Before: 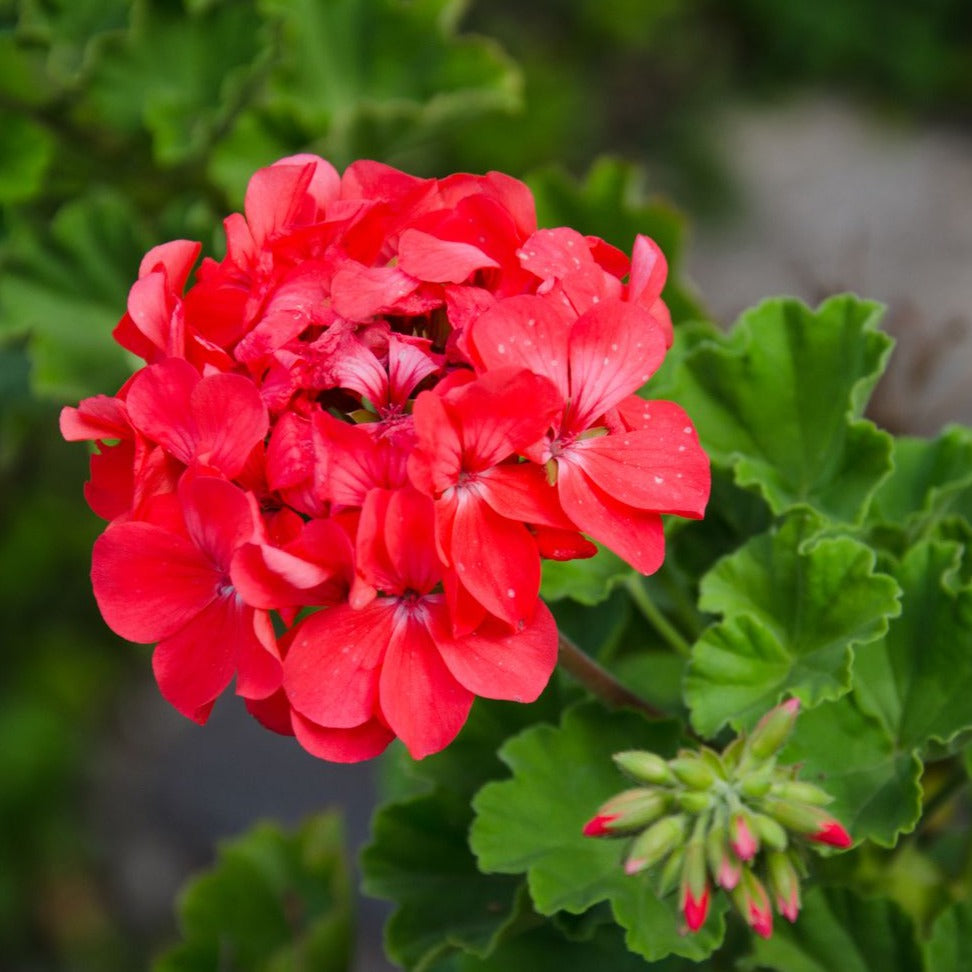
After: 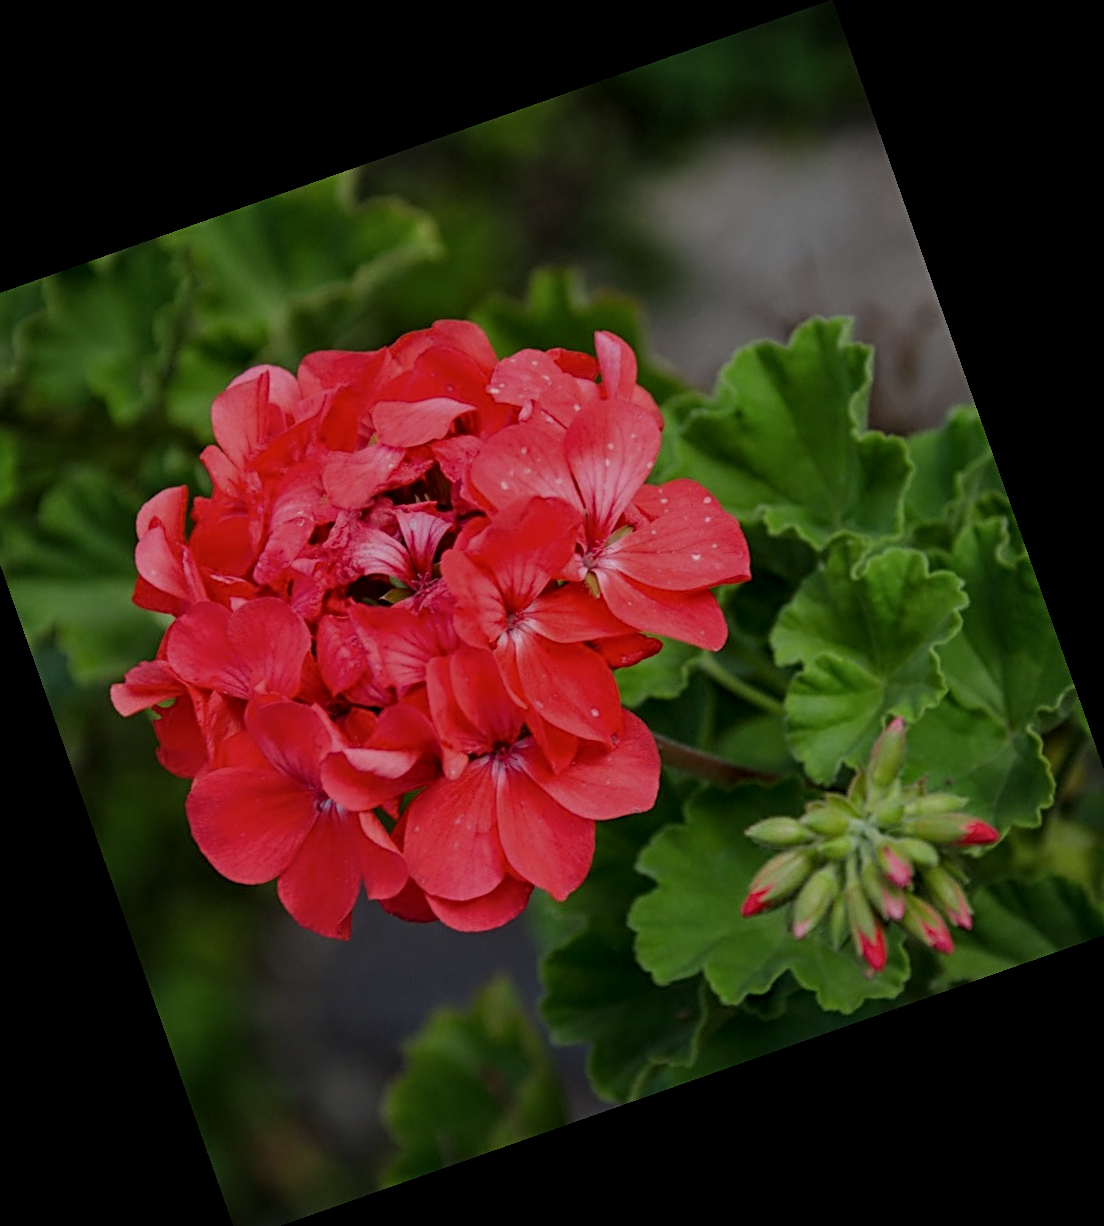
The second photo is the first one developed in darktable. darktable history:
crop and rotate: angle 19.43°, left 6.812%, right 4.125%, bottom 1.087%
local contrast: detail 130%
sharpen: radius 3.119
exposure: exposure -1 EV, compensate highlight preservation false
